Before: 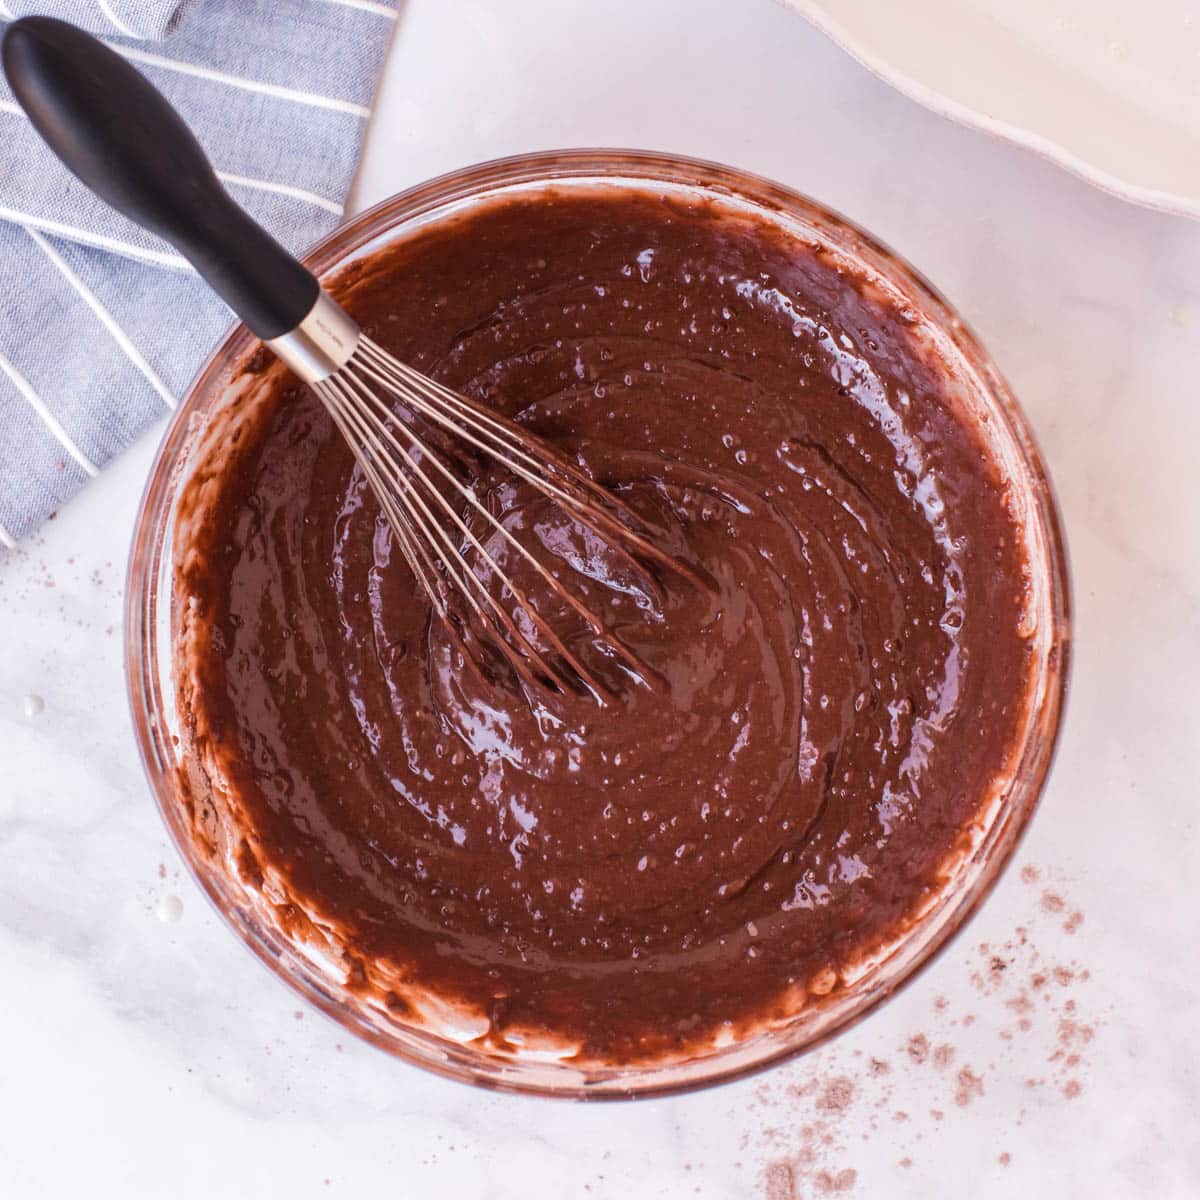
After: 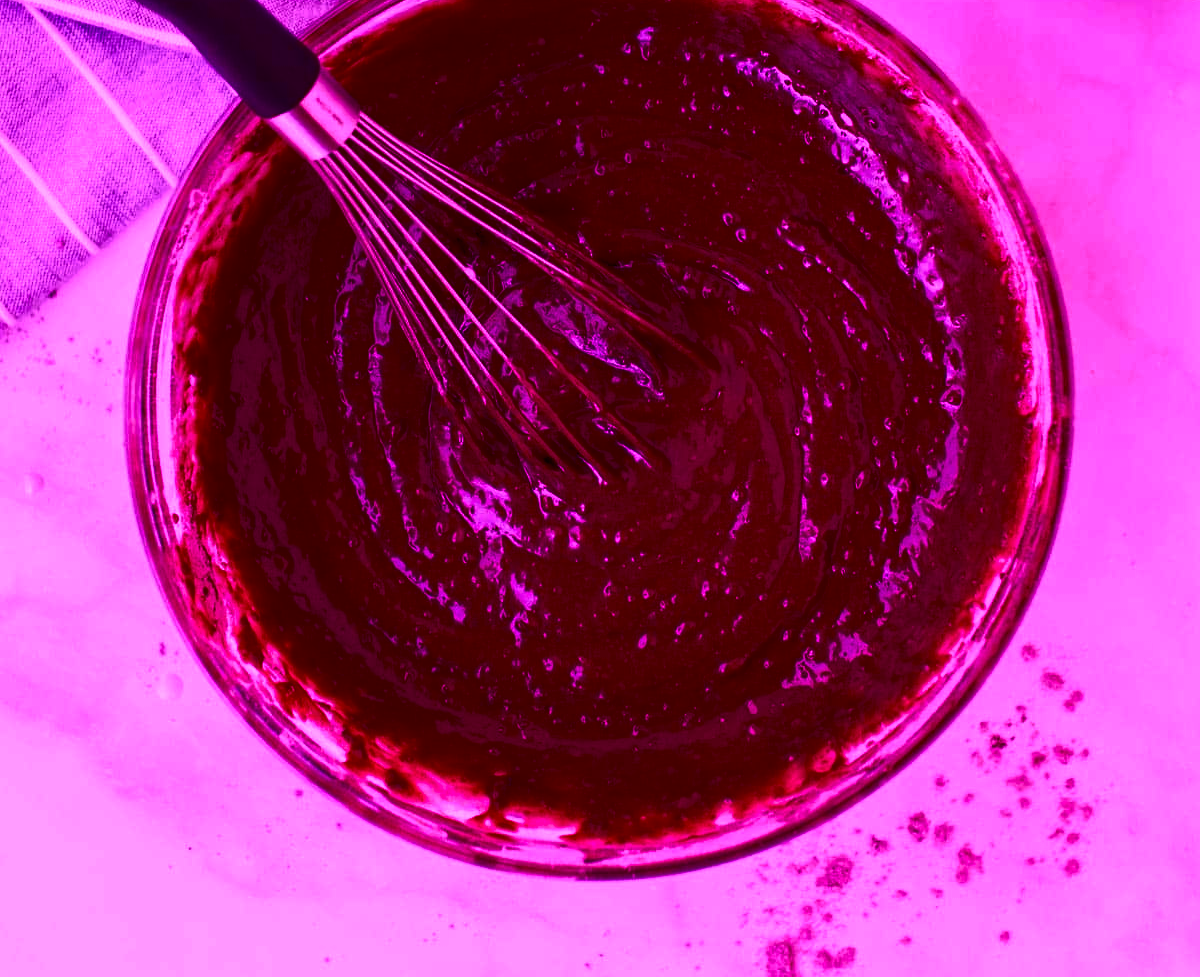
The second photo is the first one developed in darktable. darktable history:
exposure: black level correction 0.001, compensate highlight preservation false
color correction: highlights a* 0.003, highlights b* -0.283
crop and rotate: top 18.507%
contrast brightness saturation: contrast 0.09, brightness -0.59, saturation 0.17
color calibration: illuminant custom, x 0.261, y 0.521, temperature 7054.11 K
